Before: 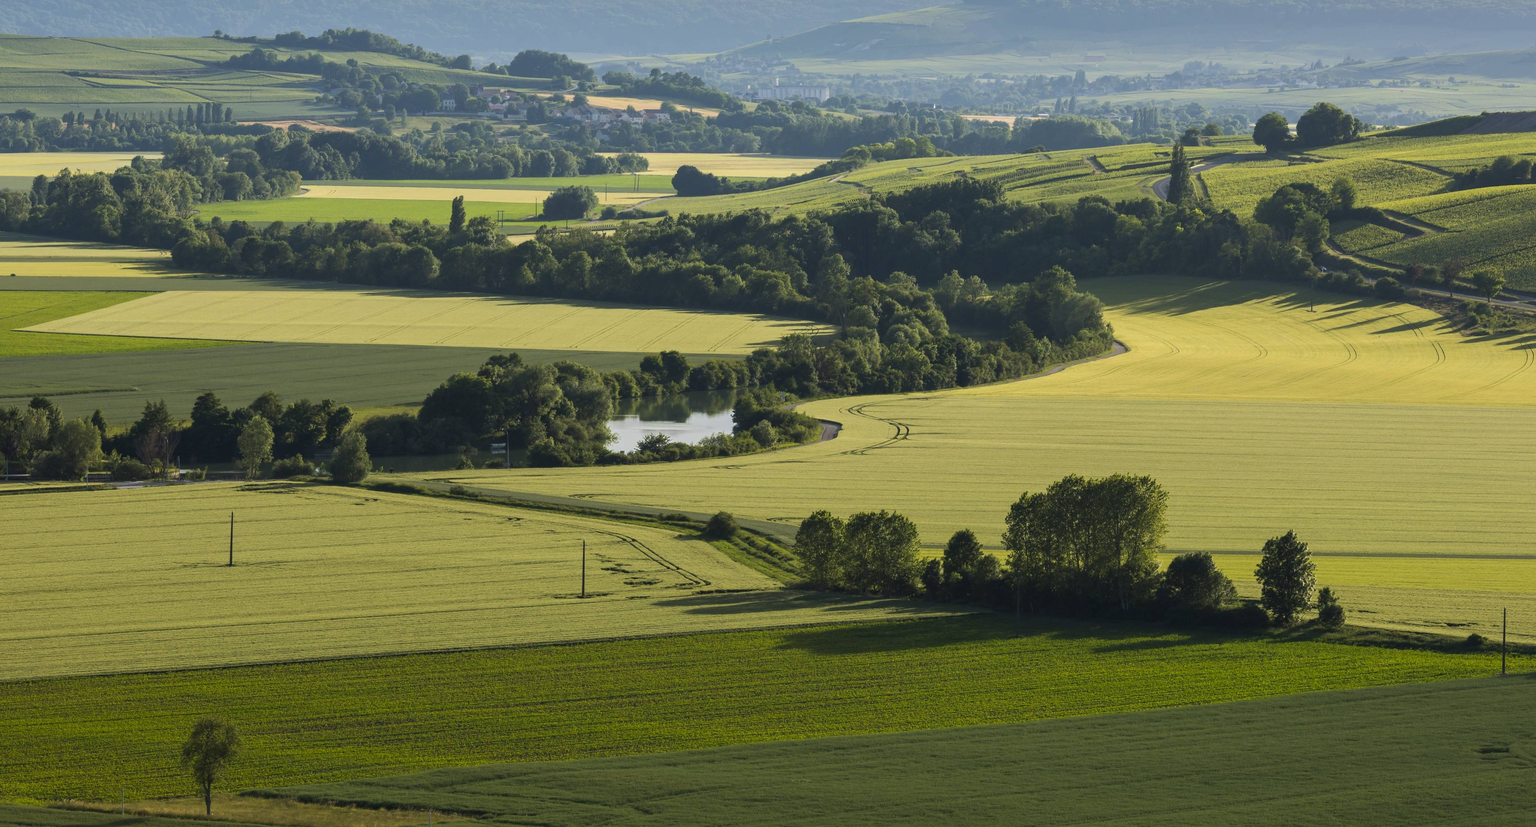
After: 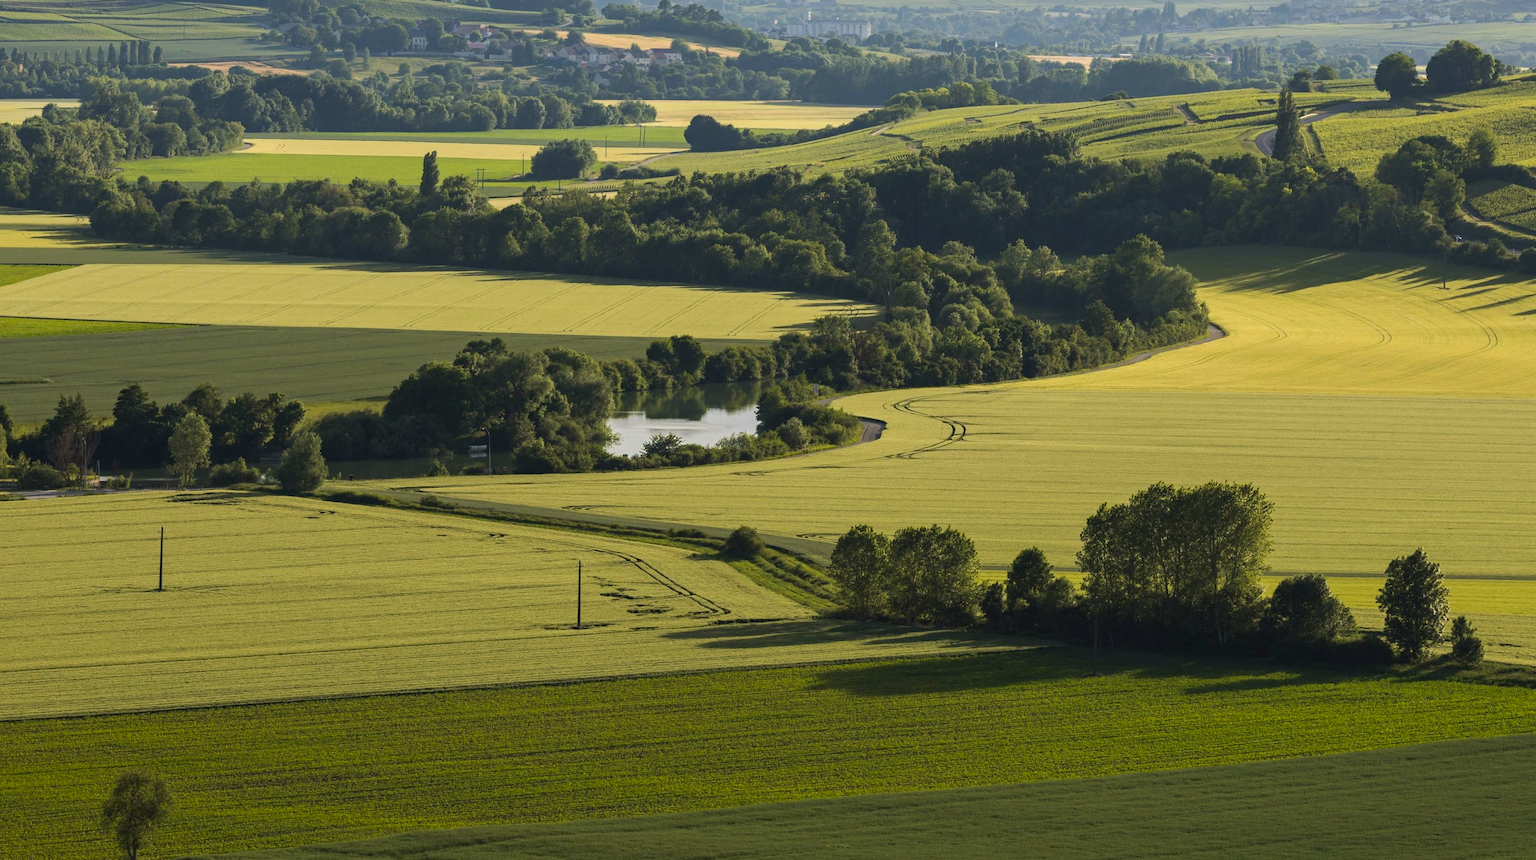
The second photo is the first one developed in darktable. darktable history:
crop: left 6.274%, top 8.358%, right 9.531%, bottom 3.988%
haze removal: on, module defaults
color calibration: x 0.336, y 0.348, temperature 5429.79 K
